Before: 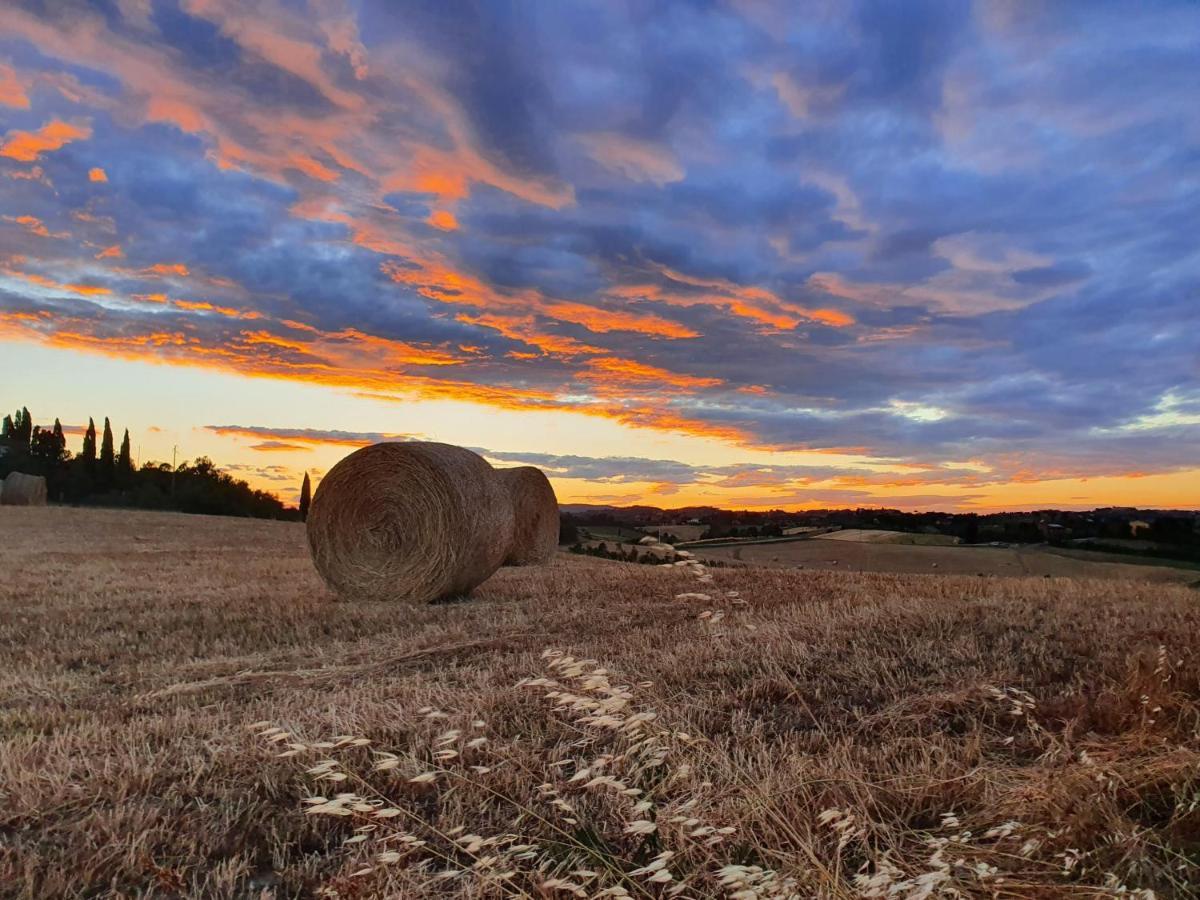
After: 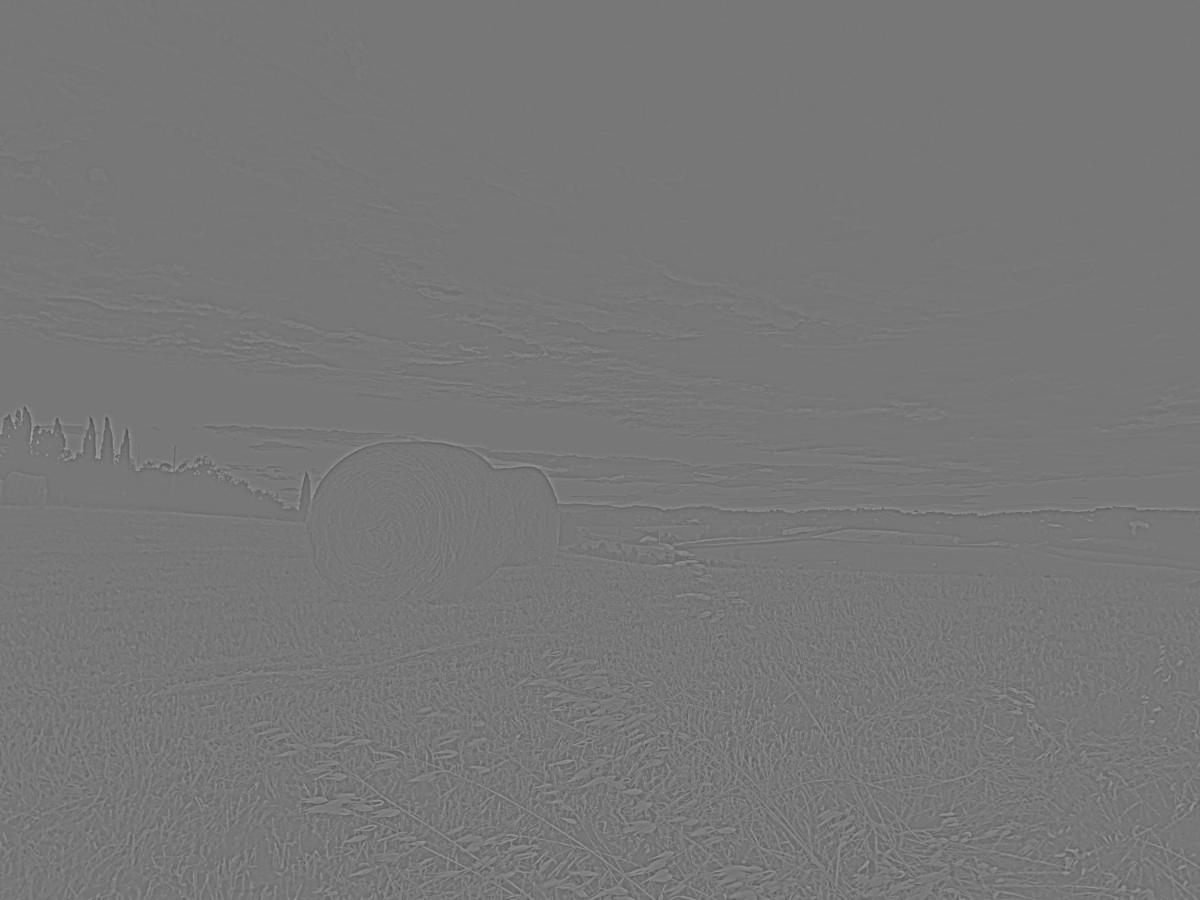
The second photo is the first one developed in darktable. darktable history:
monochrome: on, module defaults
local contrast: mode bilateral grid, contrast 100, coarseness 100, detail 91%, midtone range 0.2
highpass: sharpness 9.84%, contrast boost 9.94%
rotate and perspective: automatic cropping original format, crop left 0, crop top 0
